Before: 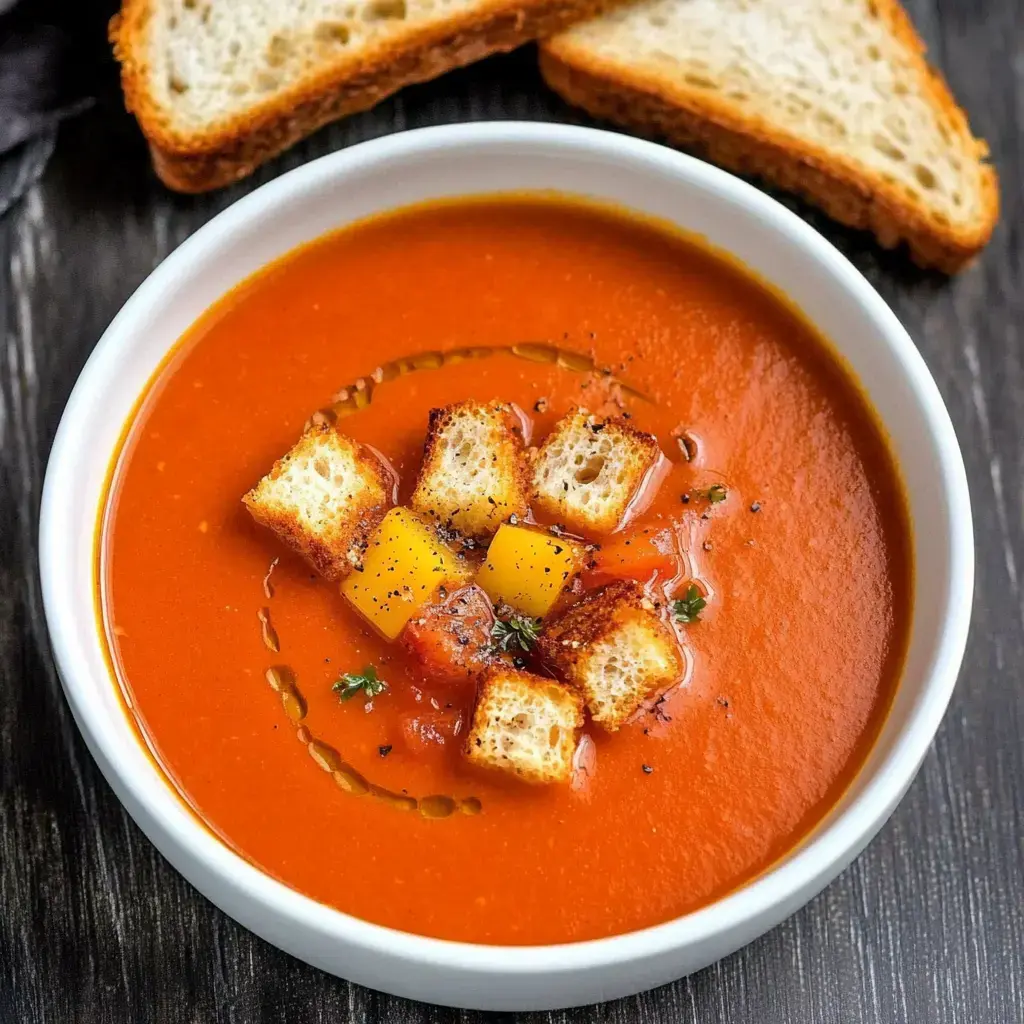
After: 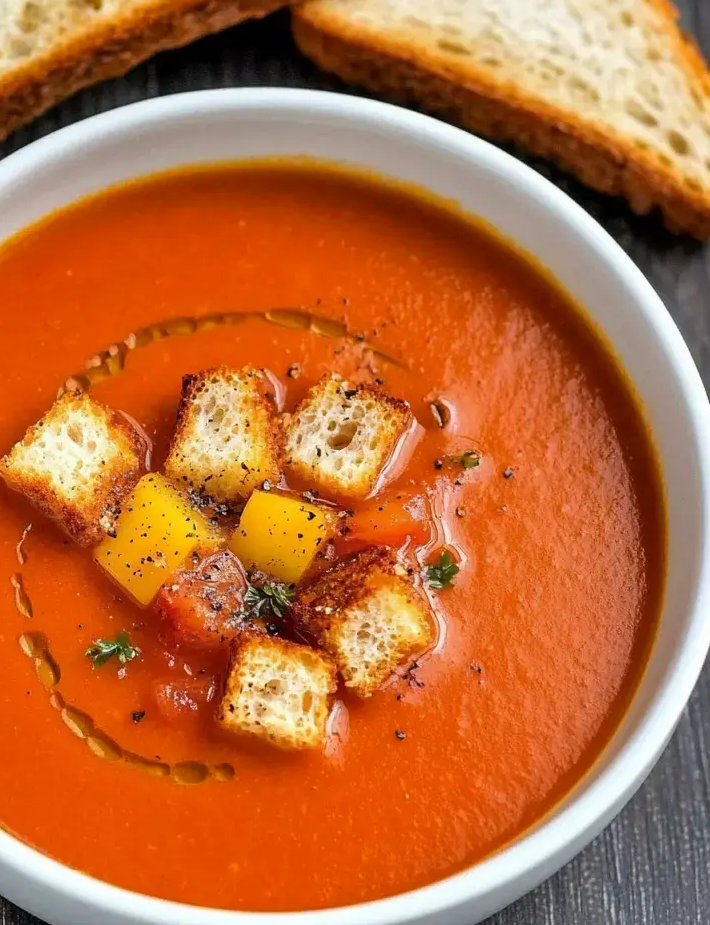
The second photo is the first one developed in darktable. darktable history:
crop and rotate: left 24.146%, top 3.325%, right 6.502%, bottom 6.299%
shadows and highlights: radius 264.69, soften with gaussian
